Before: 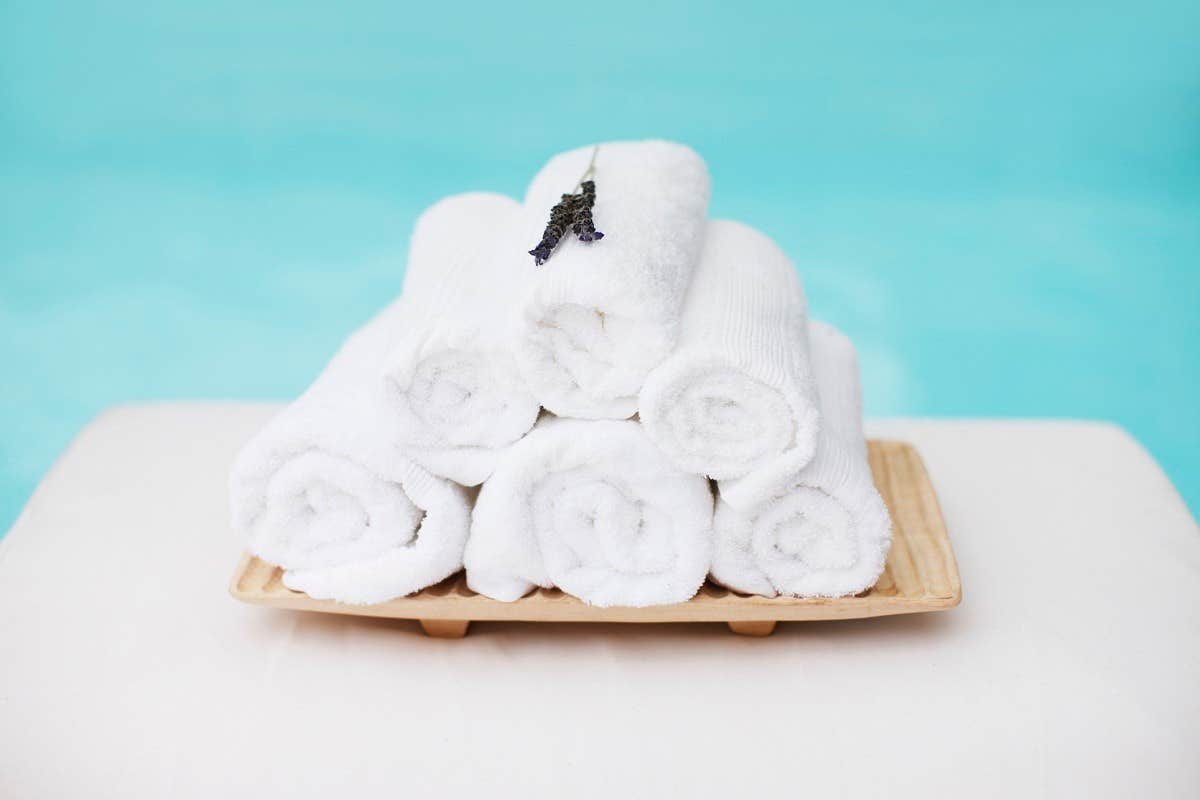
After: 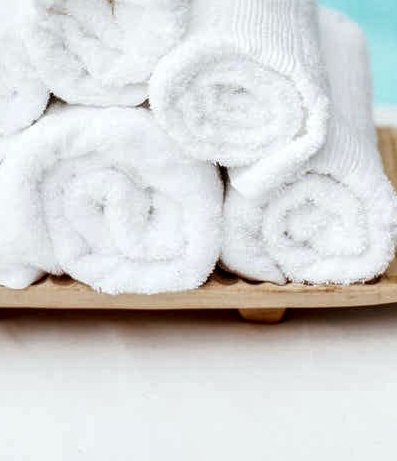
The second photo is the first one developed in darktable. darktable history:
local contrast: highlights 19%, detail 186%
crop: left 40.878%, top 39.176%, right 25.993%, bottom 3.081%
white balance: red 0.978, blue 0.999
